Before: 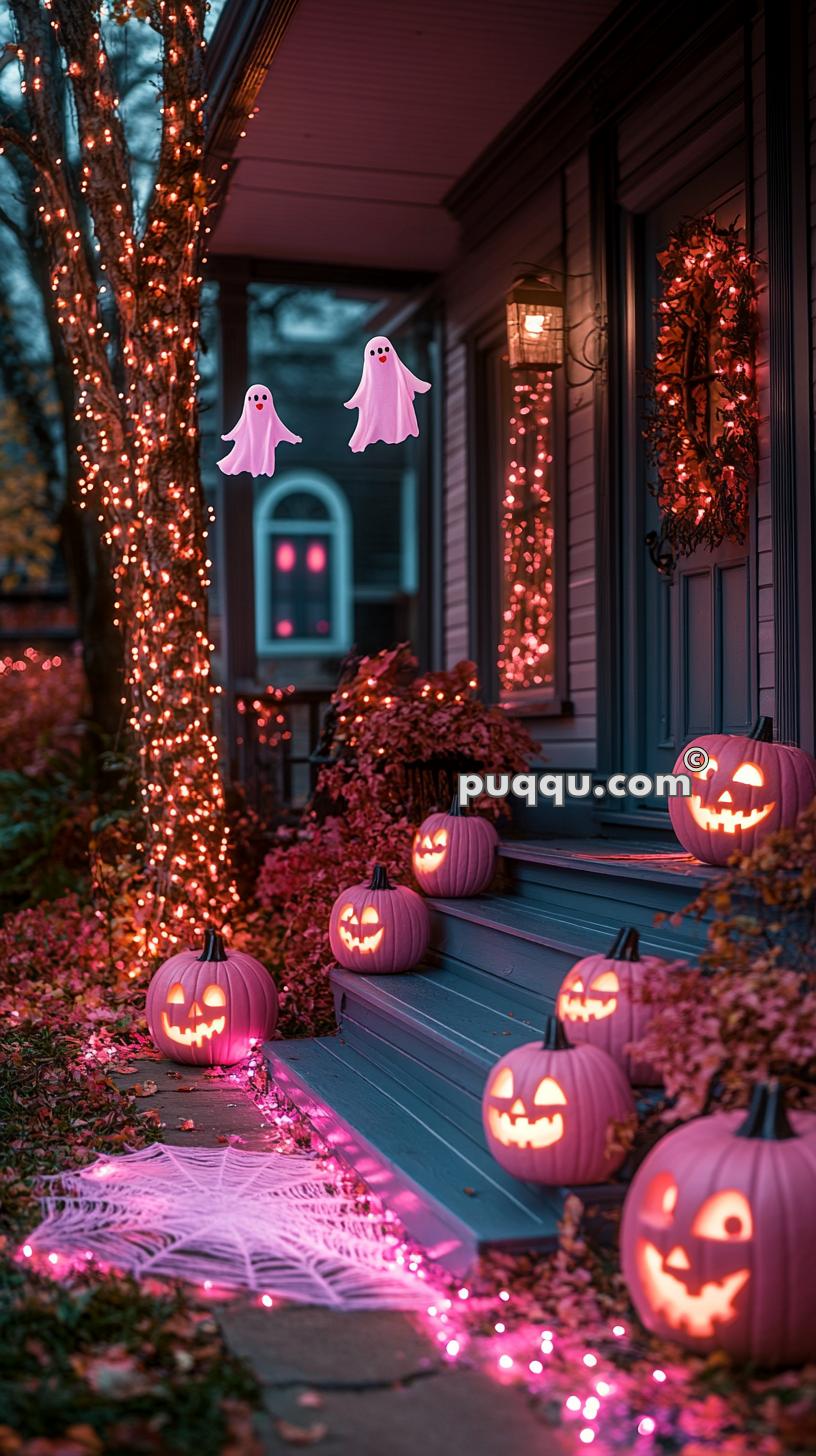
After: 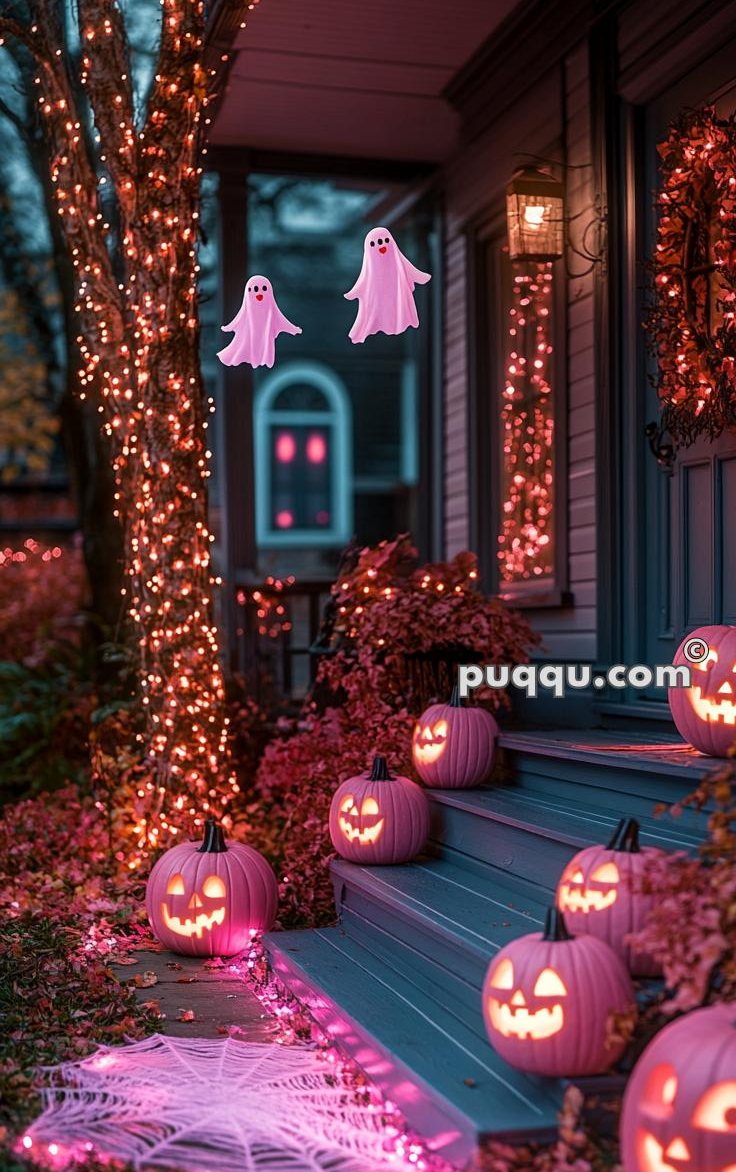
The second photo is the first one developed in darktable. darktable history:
crop: top 7.539%, right 9.804%, bottom 11.948%
